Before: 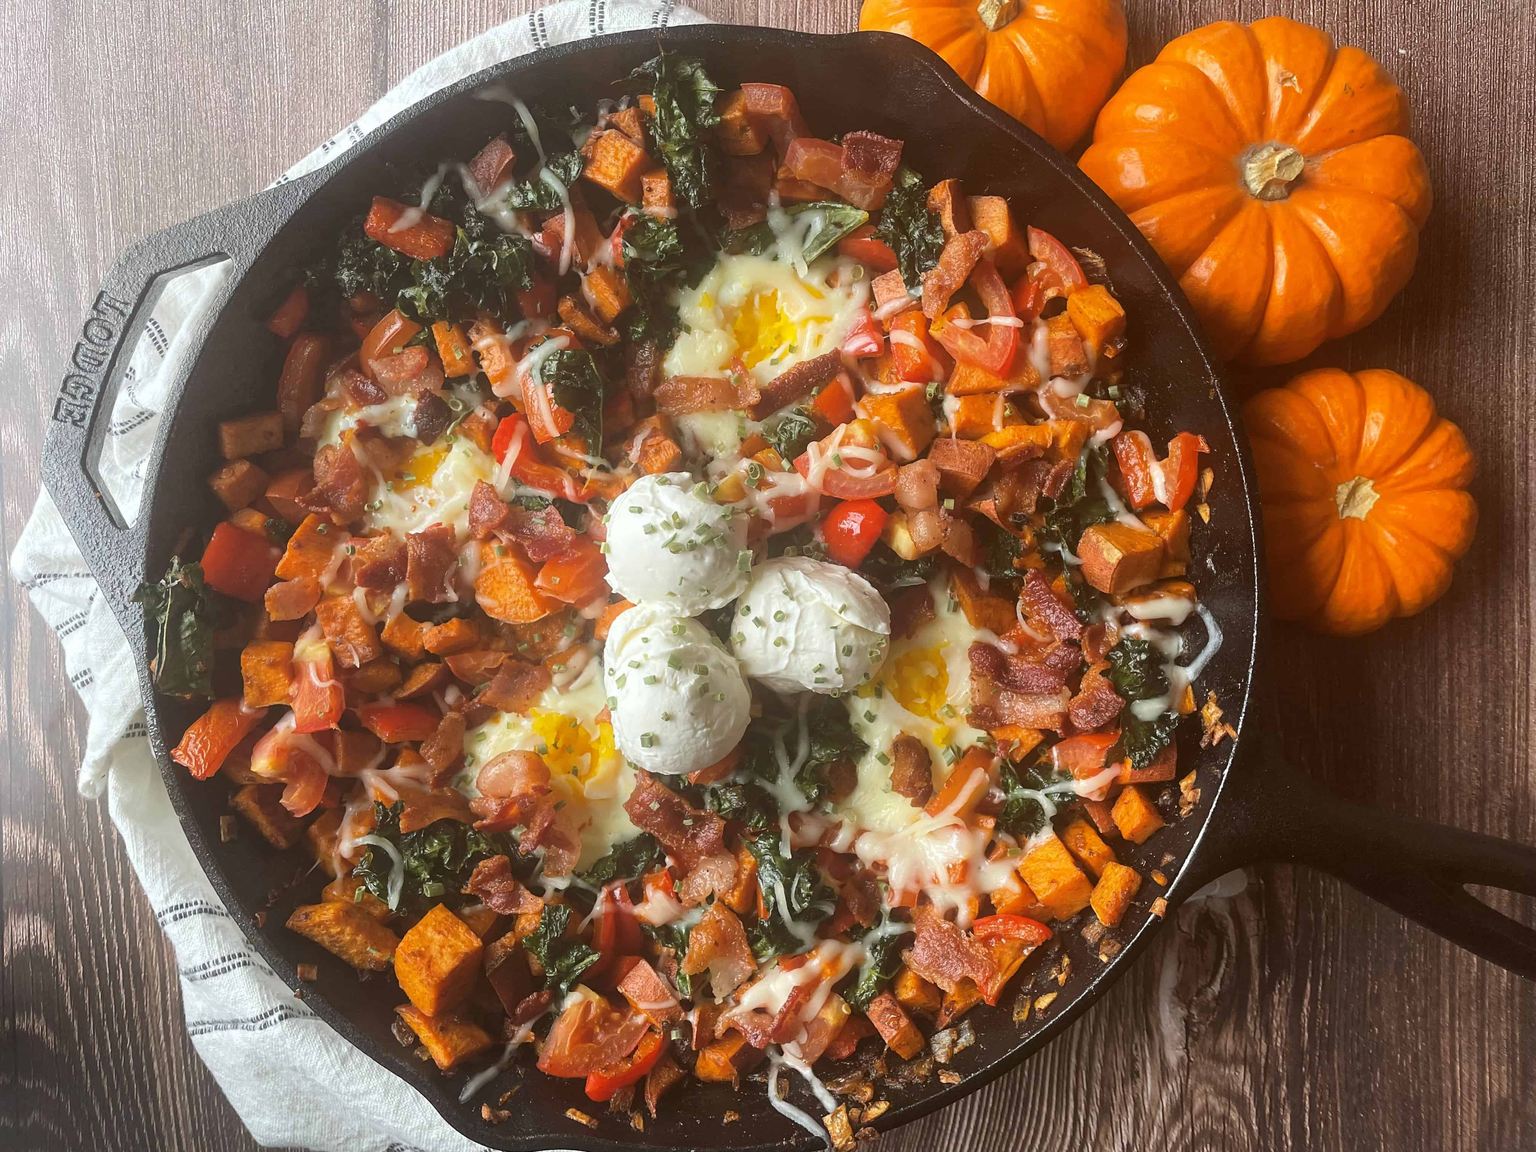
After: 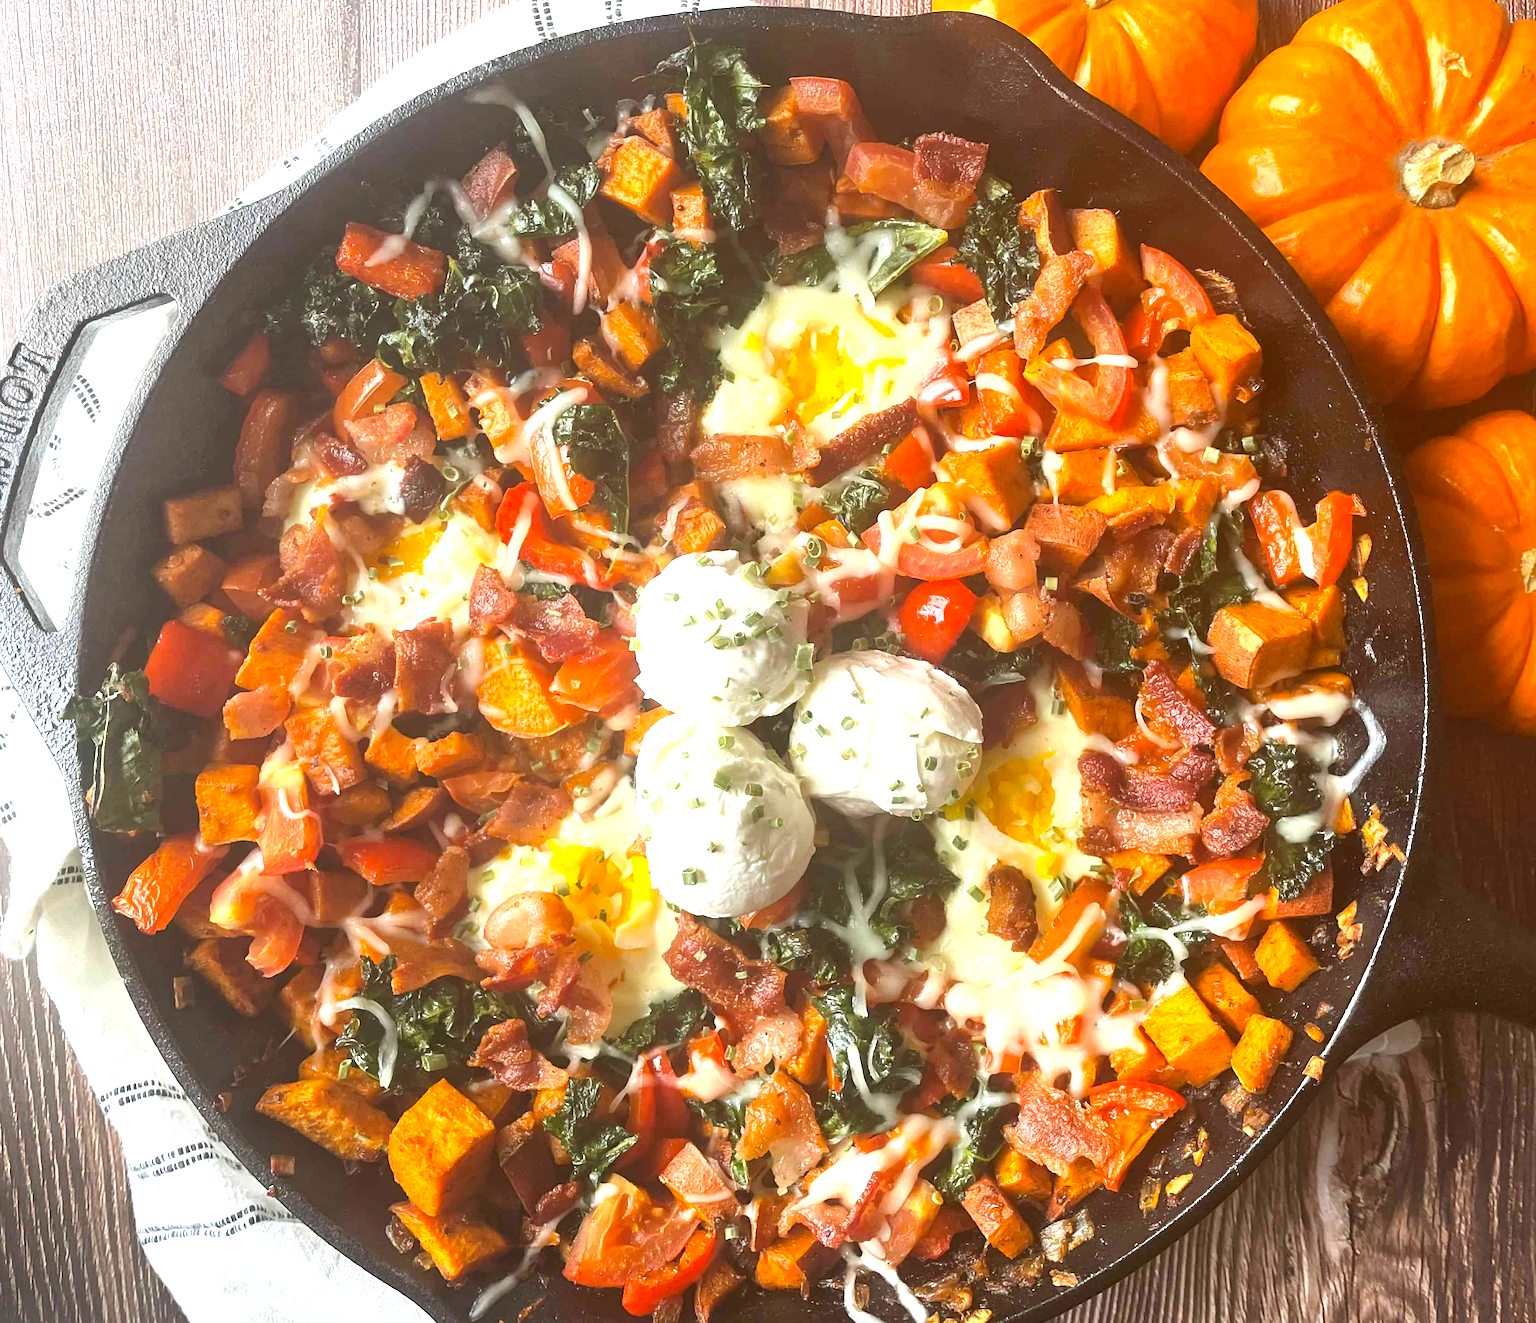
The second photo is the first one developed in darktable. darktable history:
color balance: output saturation 110%
exposure: black level correction 0, exposure 1 EV, compensate exposure bias true, compensate highlight preservation false
crop and rotate: angle 1°, left 4.281%, top 0.642%, right 11.383%, bottom 2.486%
shadows and highlights: shadows 32, highlights -32, soften with gaussian
